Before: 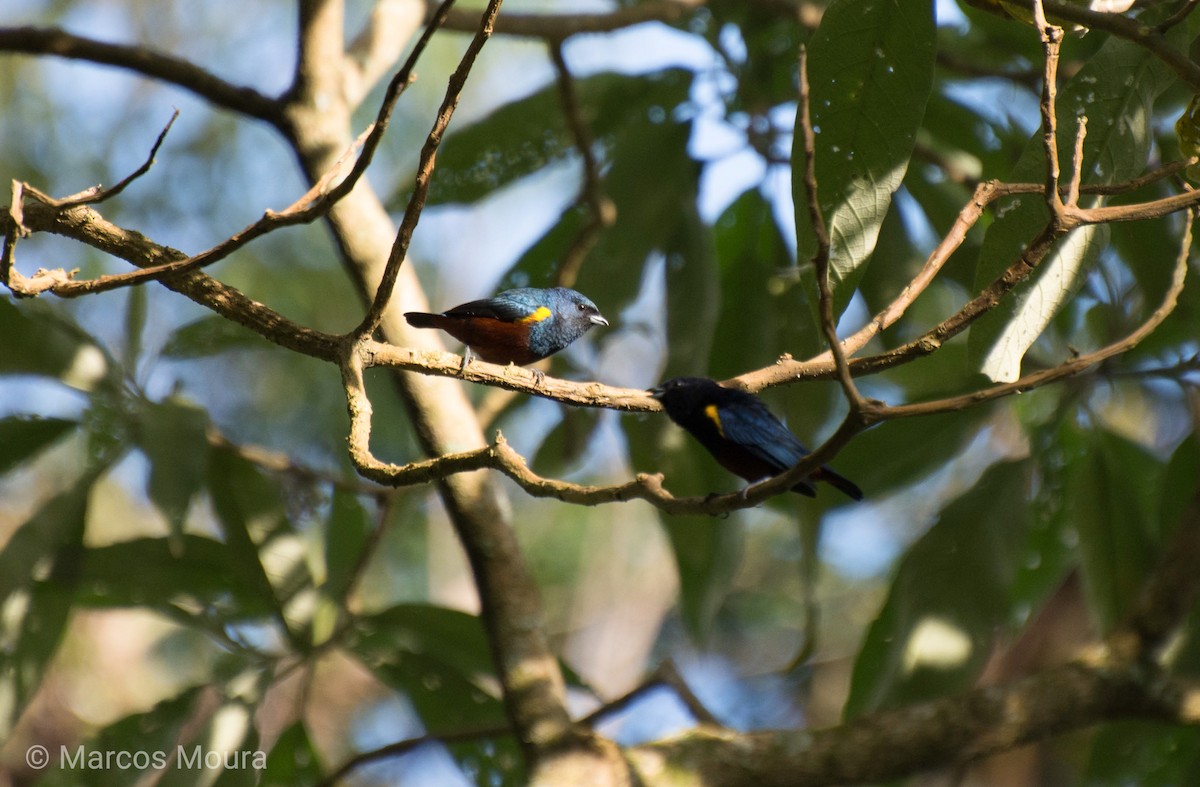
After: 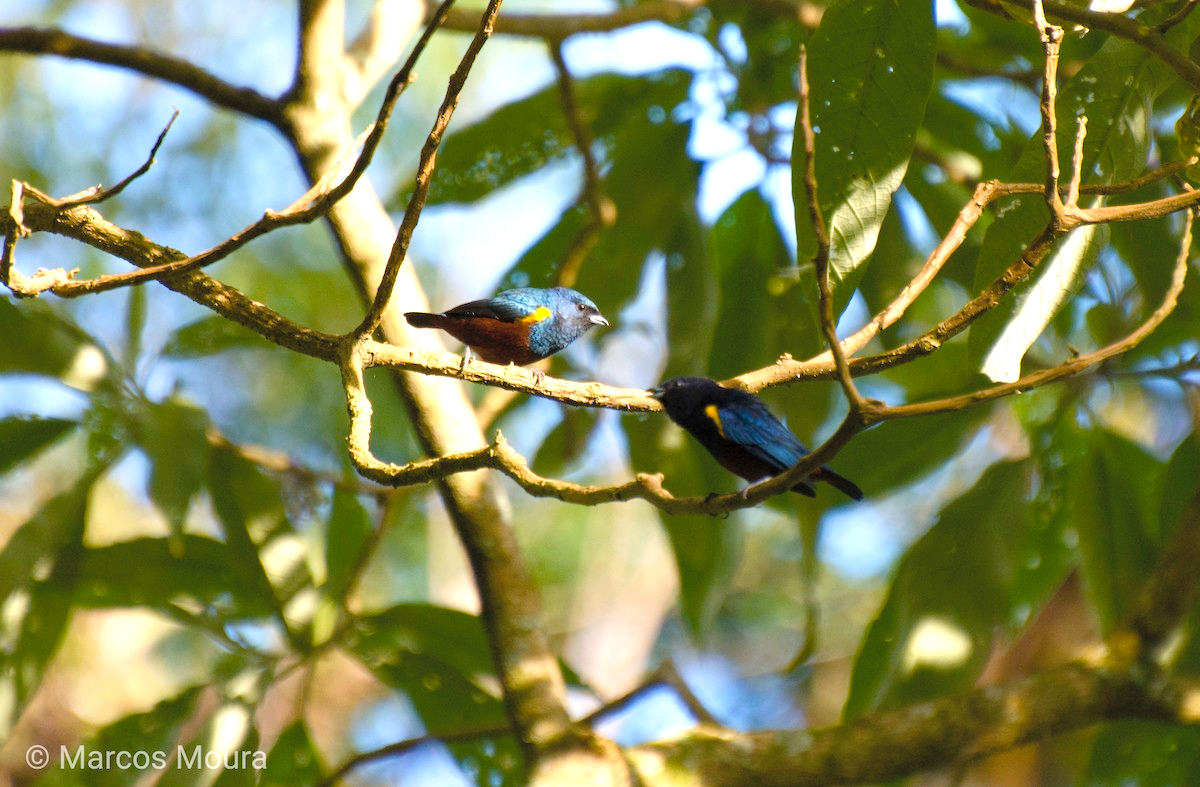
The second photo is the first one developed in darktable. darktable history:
rotate and perspective: crop left 0, crop top 0
contrast brightness saturation: brightness 0.15
color balance rgb: linear chroma grading › shadows -2.2%, linear chroma grading › highlights -15%, linear chroma grading › global chroma -10%, linear chroma grading › mid-tones -10%, perceptual saturation grading › global saturation 45%, perceptual saturation grading › highlights -50%, perceptual saturation grading › shadows 30%, perceptual brilliance grading › global brilliance 18%, global vibrance 45%
